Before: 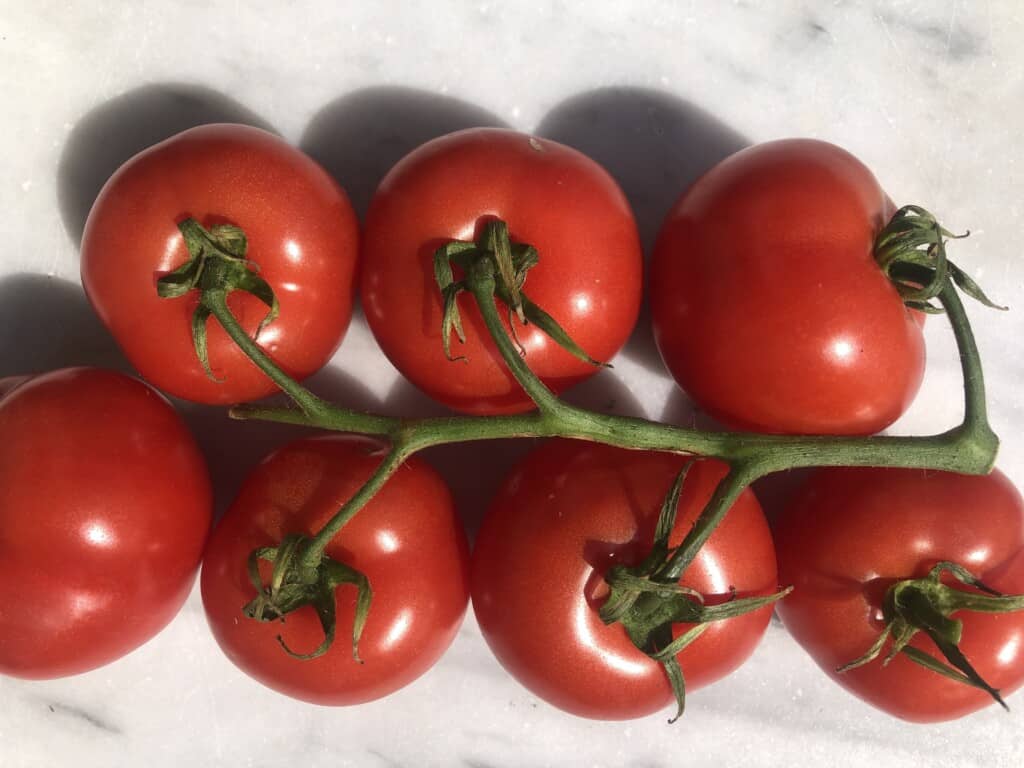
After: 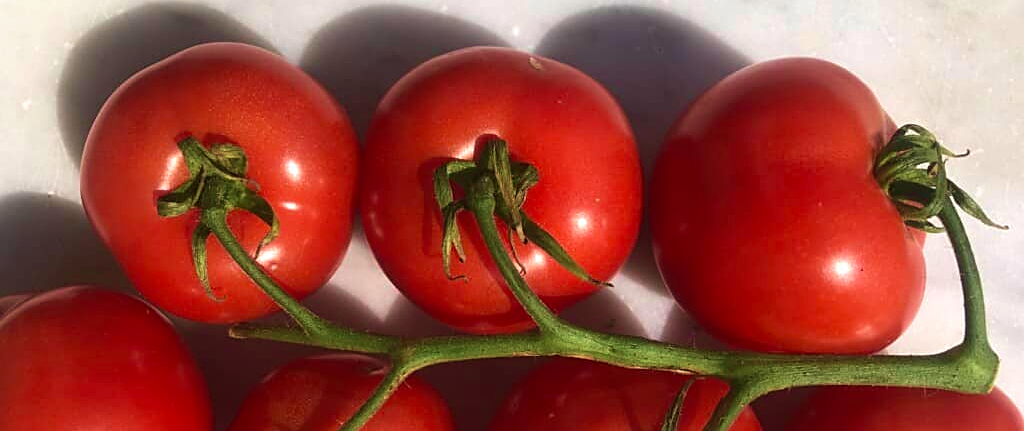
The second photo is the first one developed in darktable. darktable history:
sharpen: on, module defaults
crop and rotate: top 10.605%, bottom 33.274%
velvia: strength 56%
